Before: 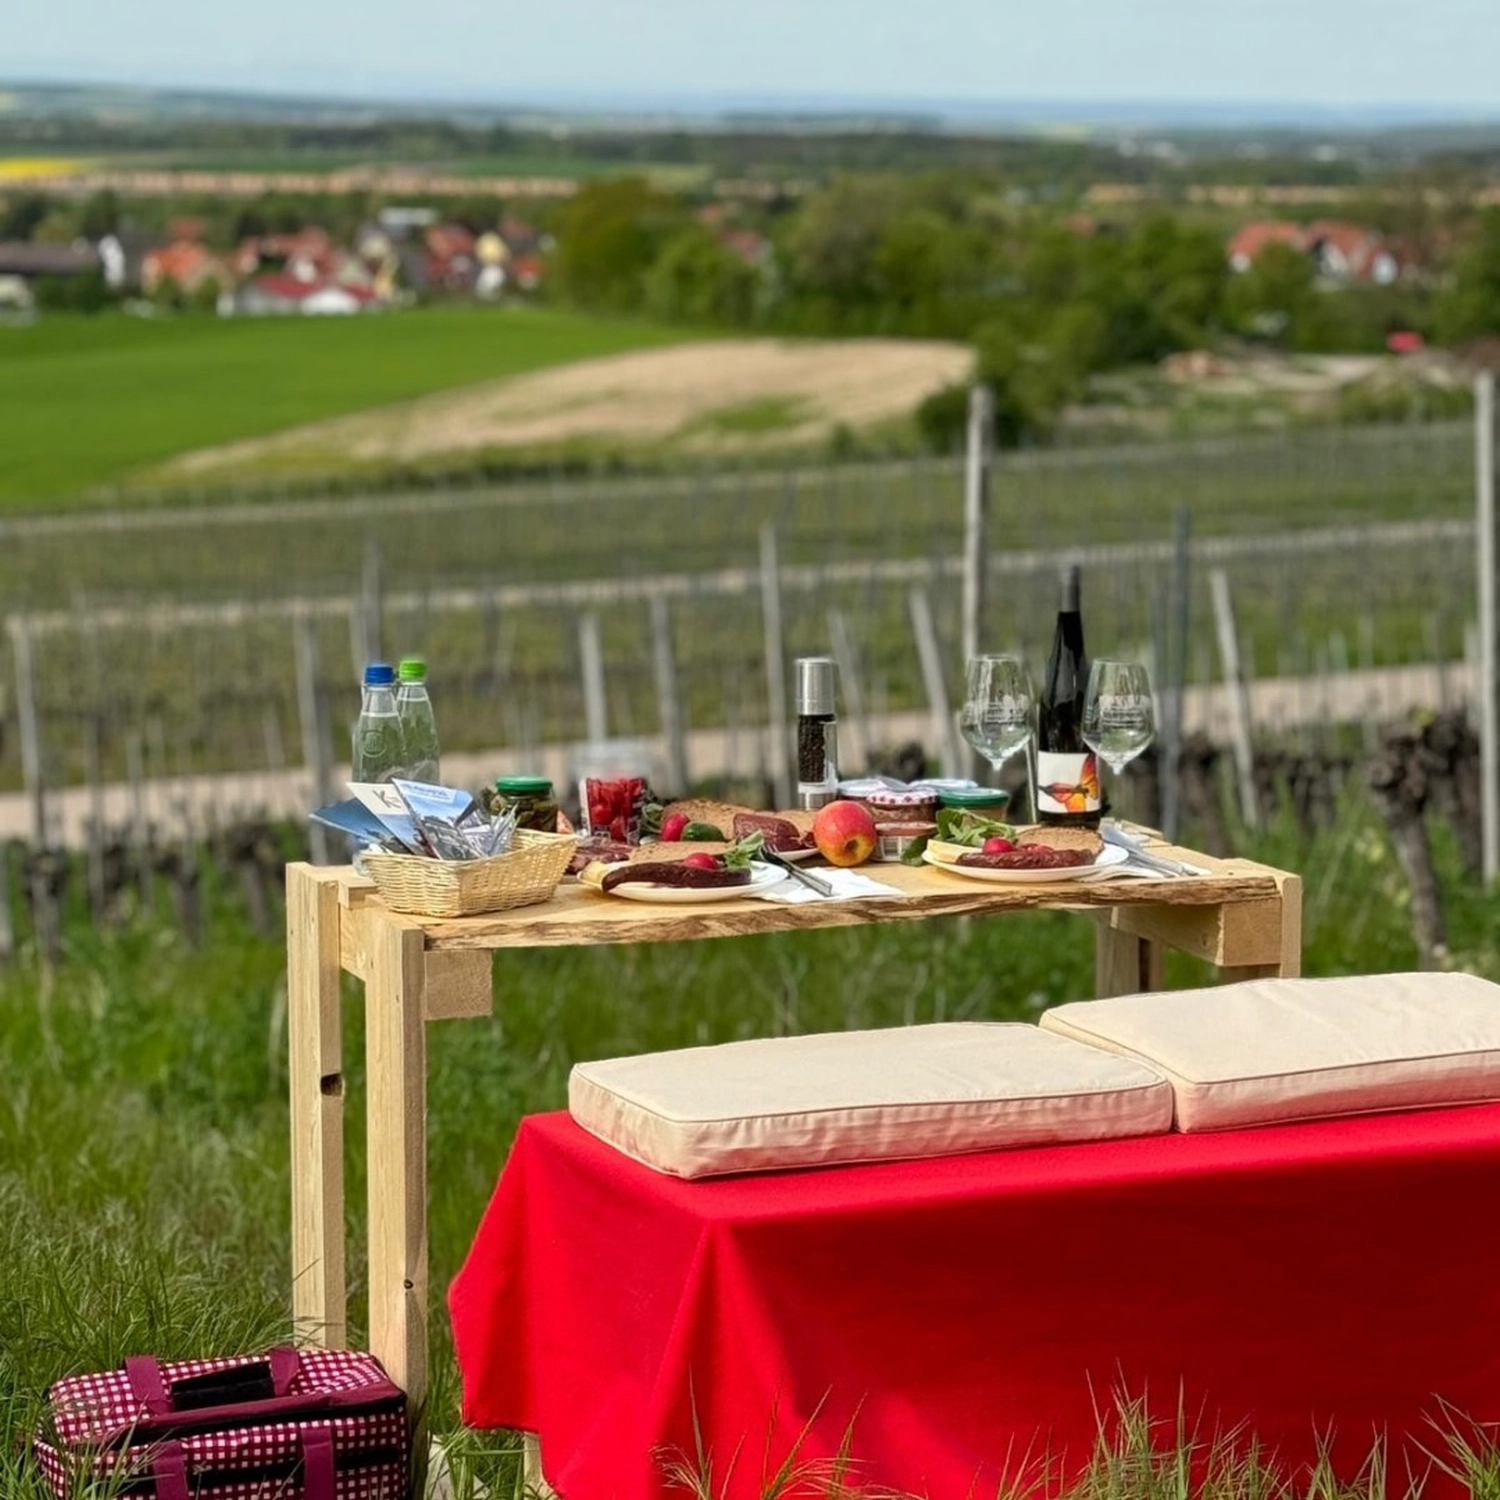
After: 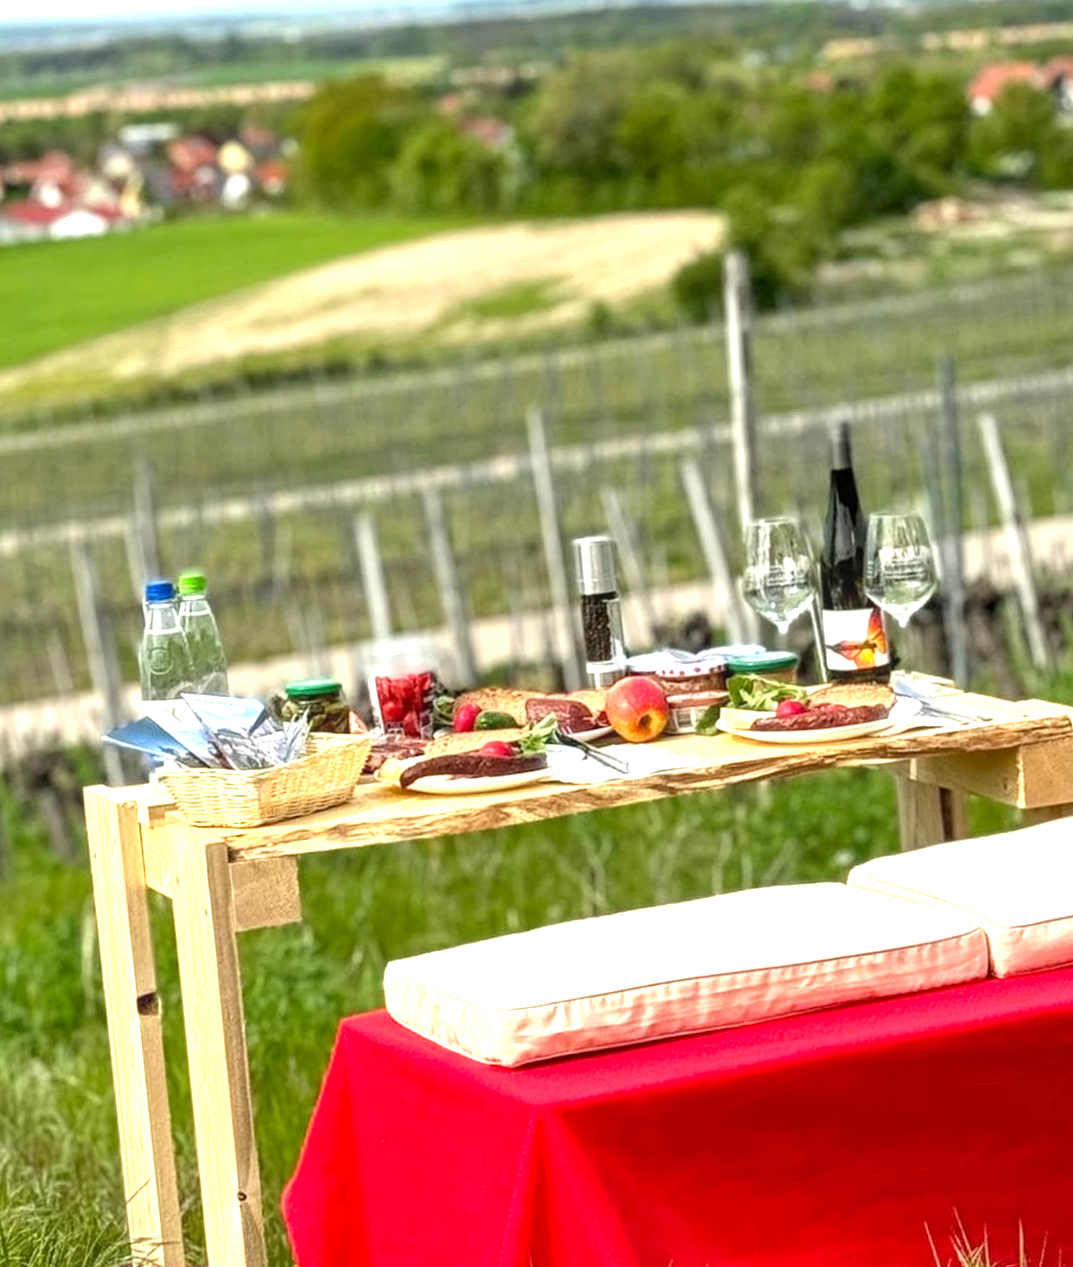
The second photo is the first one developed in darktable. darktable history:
exposure: exposure 1.15 EV, compensate highlight preservation false
crop: left 13.443%, right 13.31%
rotate and perspective: rotation -5°, crop left 0.05, crop right 0.952, crop top 0.11, crop bottom 0.89
white balance: red 0.982, blue 1.018
contrast brightness saturation: contrast -0.02, brightness -0.01, saturation 0.03
color correction: highlights b* 3
local contrast: on, module defaults
